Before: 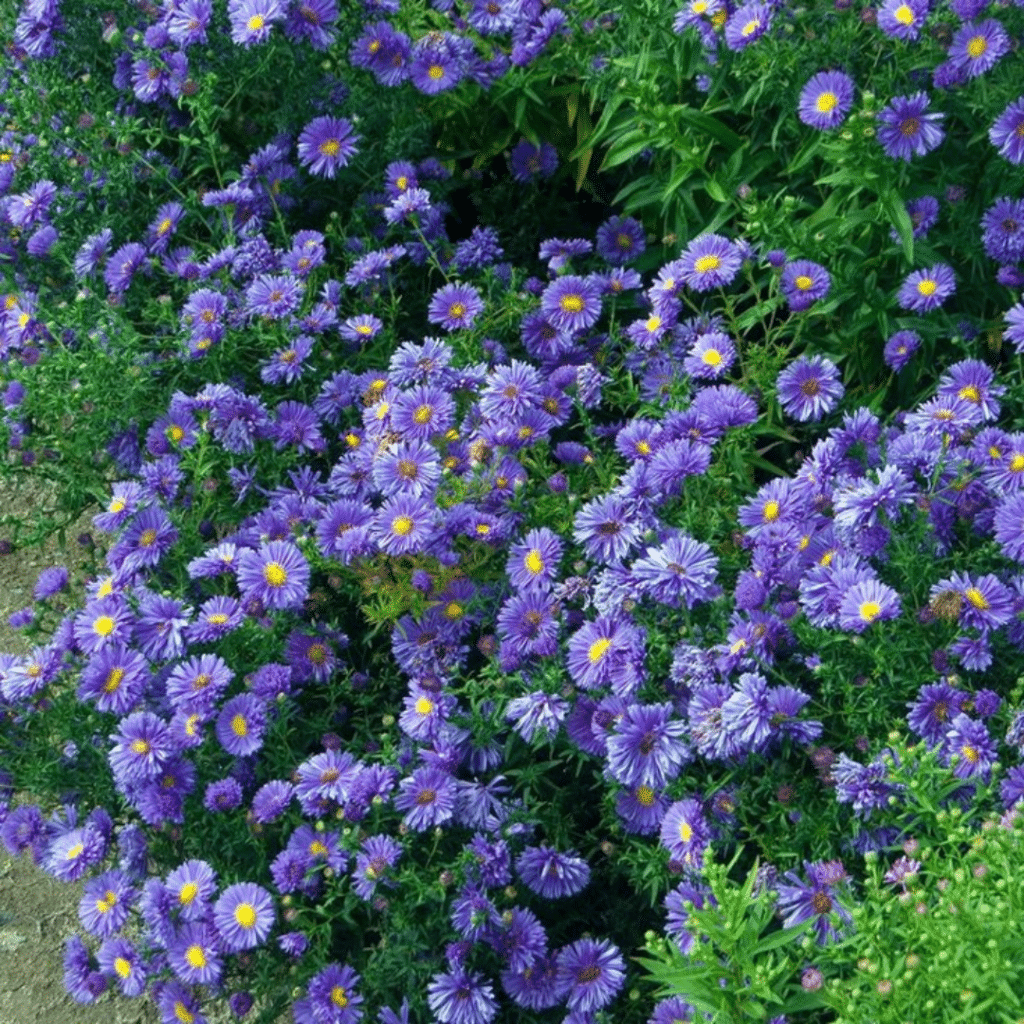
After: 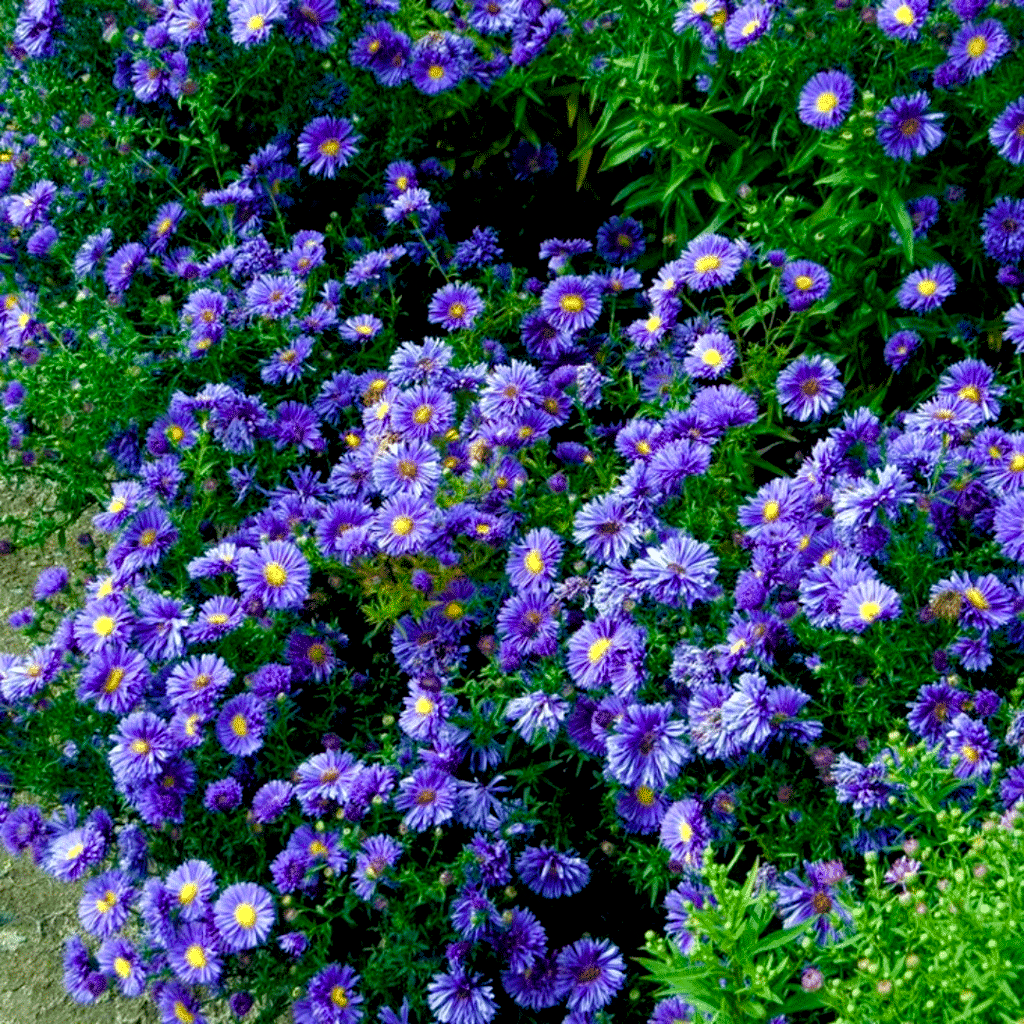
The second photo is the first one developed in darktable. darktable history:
color balance rgb: shadows lift › luminance -9.41%, highlights gain › luminance 17.6%, global offset › luminance -1.45%, perceptual saturation grading › highlights -17.77%, perceptual saturation grading › mid-tones 33.1%, perceptual saturation grading › shadows 50.52%, global vibrance 24.22%
local contrast: highlights 100%, shadows 100%, detail 120%, midtone range 0.2
